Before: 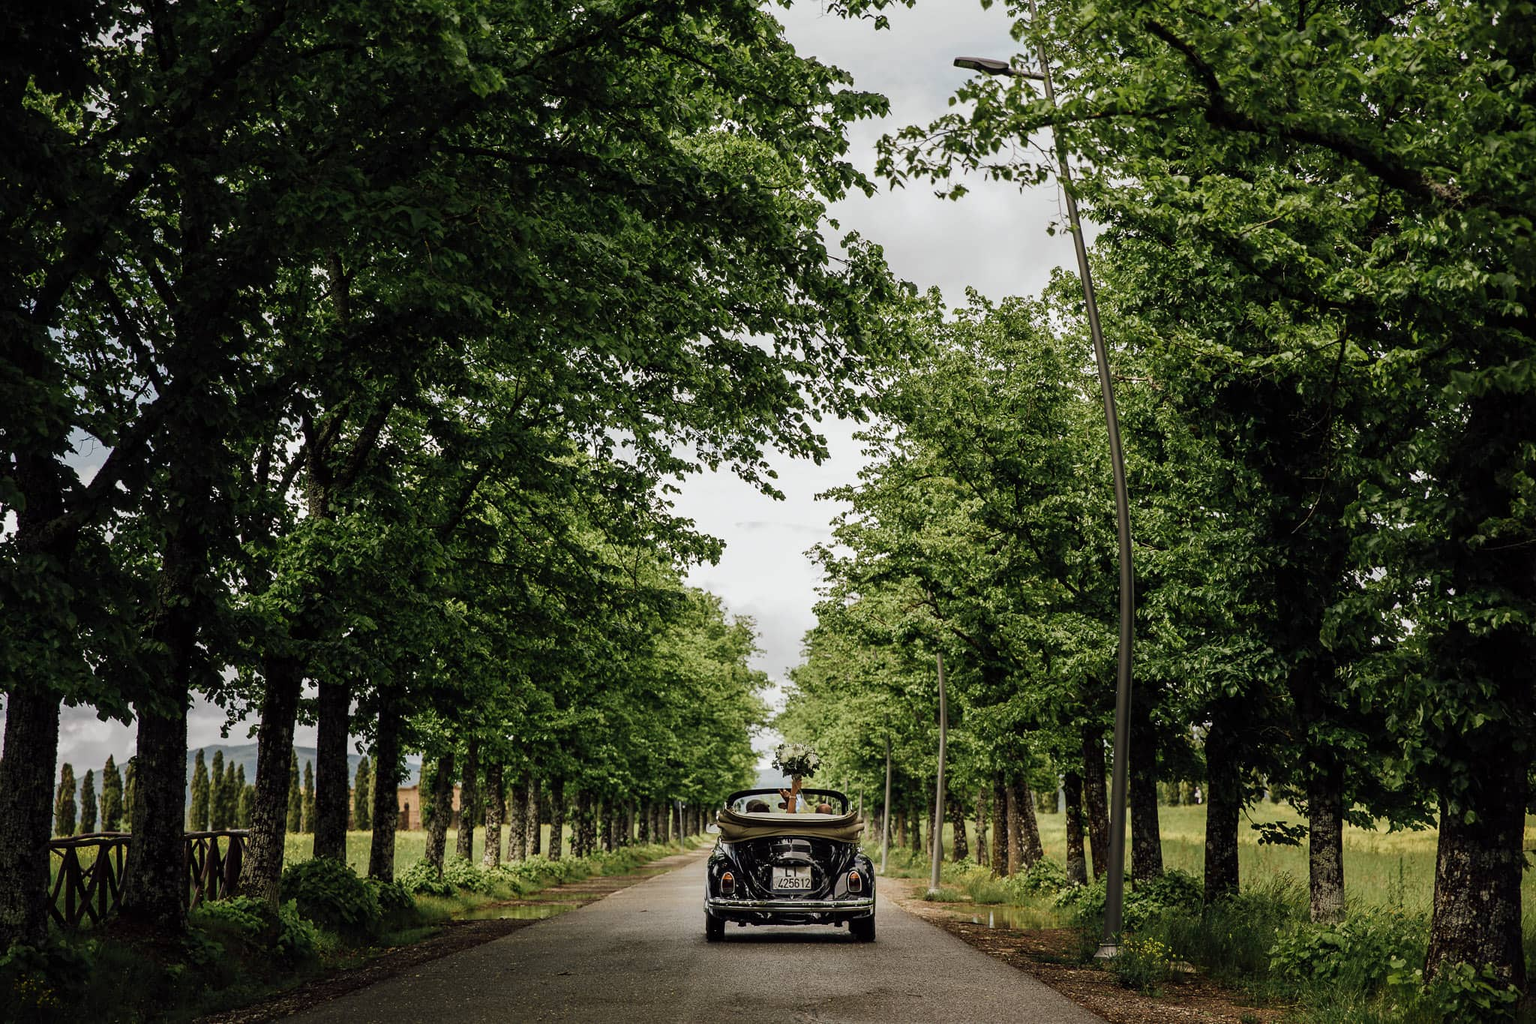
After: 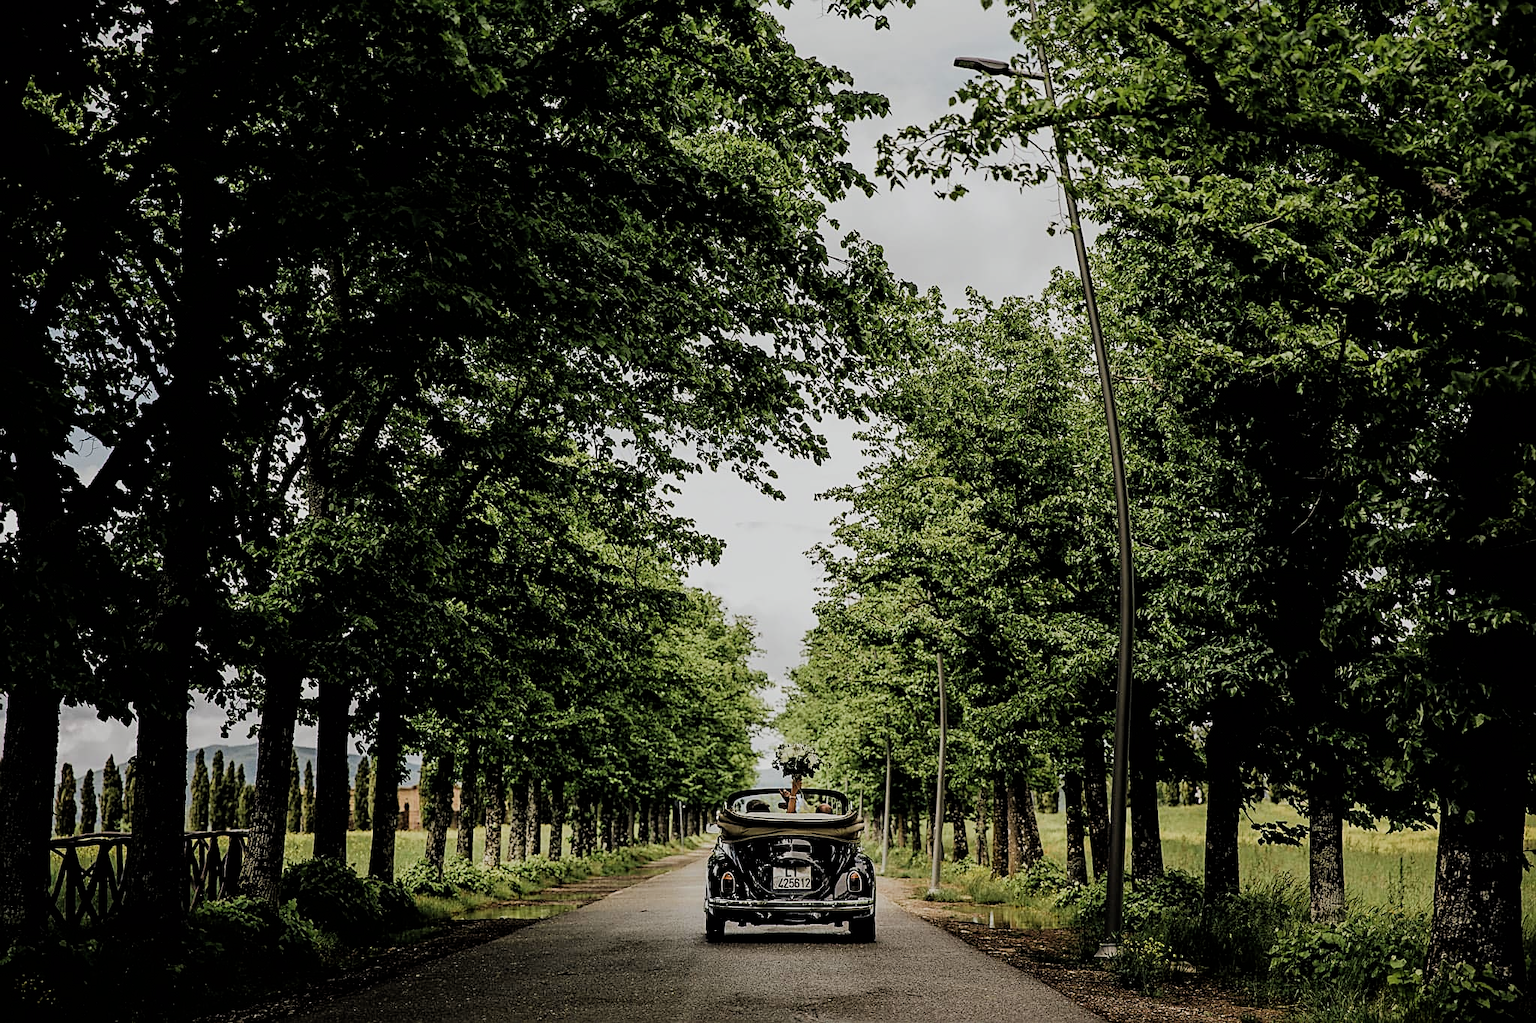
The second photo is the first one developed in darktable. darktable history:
sharpen: amount 0.584
filmic rgb: black relative exposure -5.04 EV, white relative exposure 4 EV, threshold 3.03 EV, hardness 2.9, contrast 1.098, highlights saturation mix -19.43%, iterations of high-quality reconstruction 0, enable highlight reconstruction true
